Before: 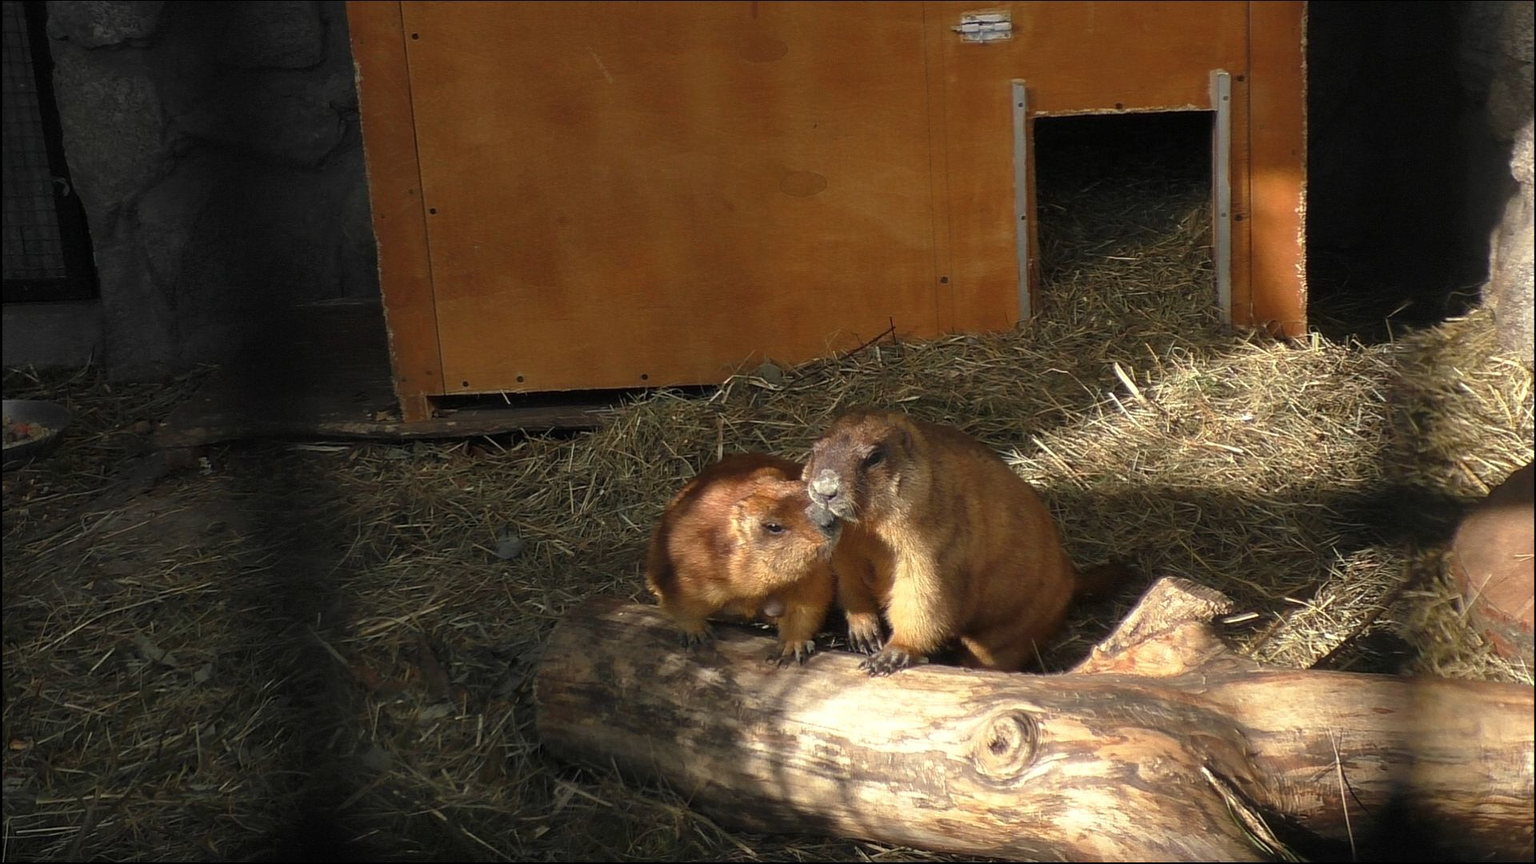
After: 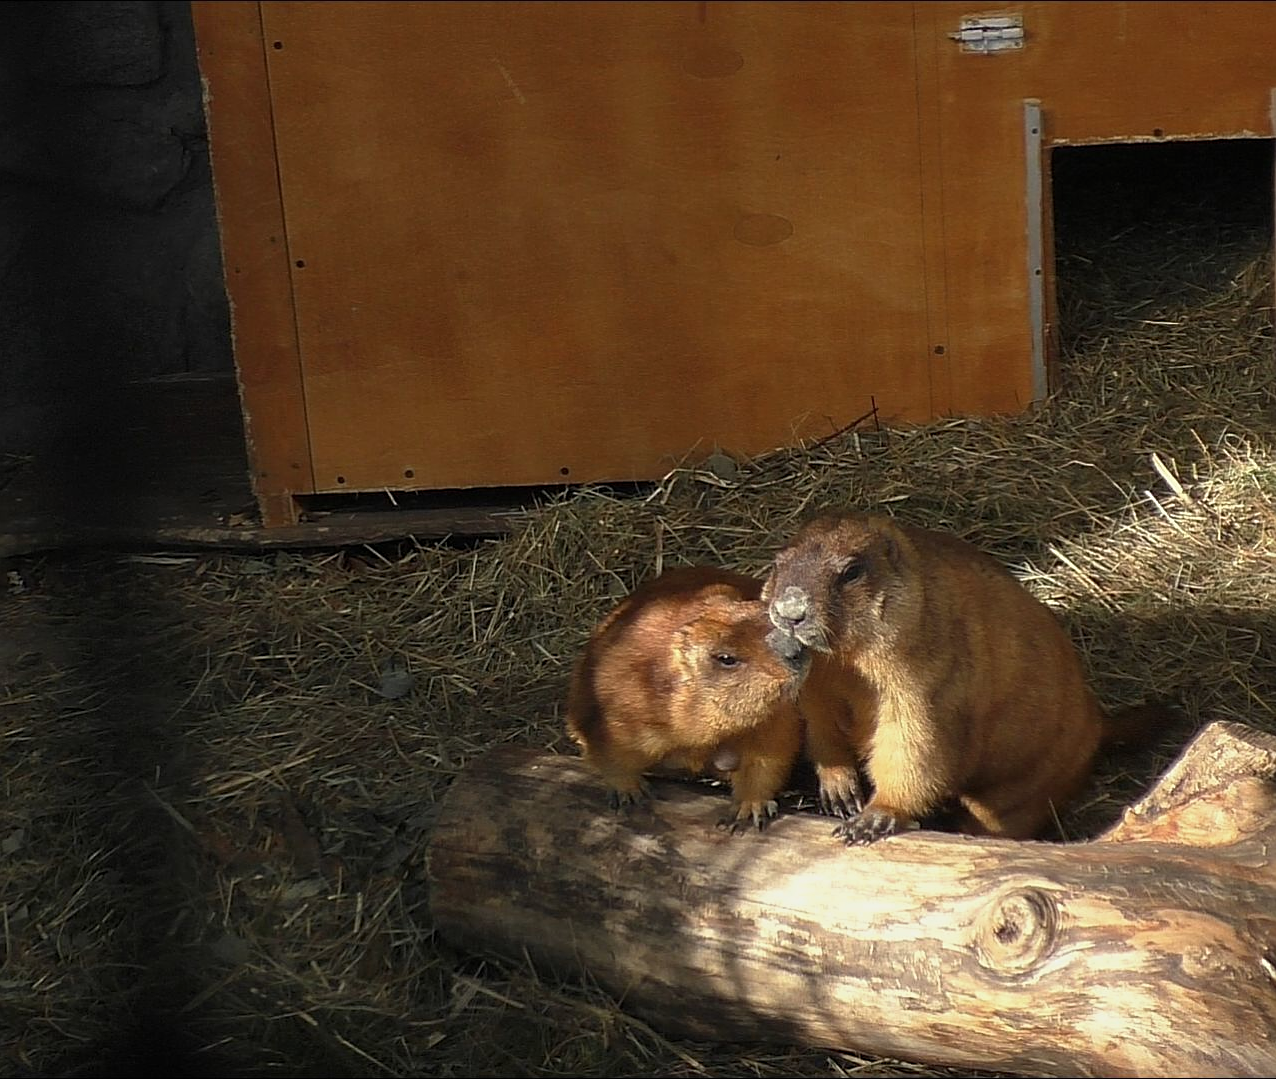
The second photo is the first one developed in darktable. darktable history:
sharpen: on, module defaults
exposure: exposure -0.172 EV, compensate highlight preservation false
crop and rotate: left 12.562%, right 20.931%
